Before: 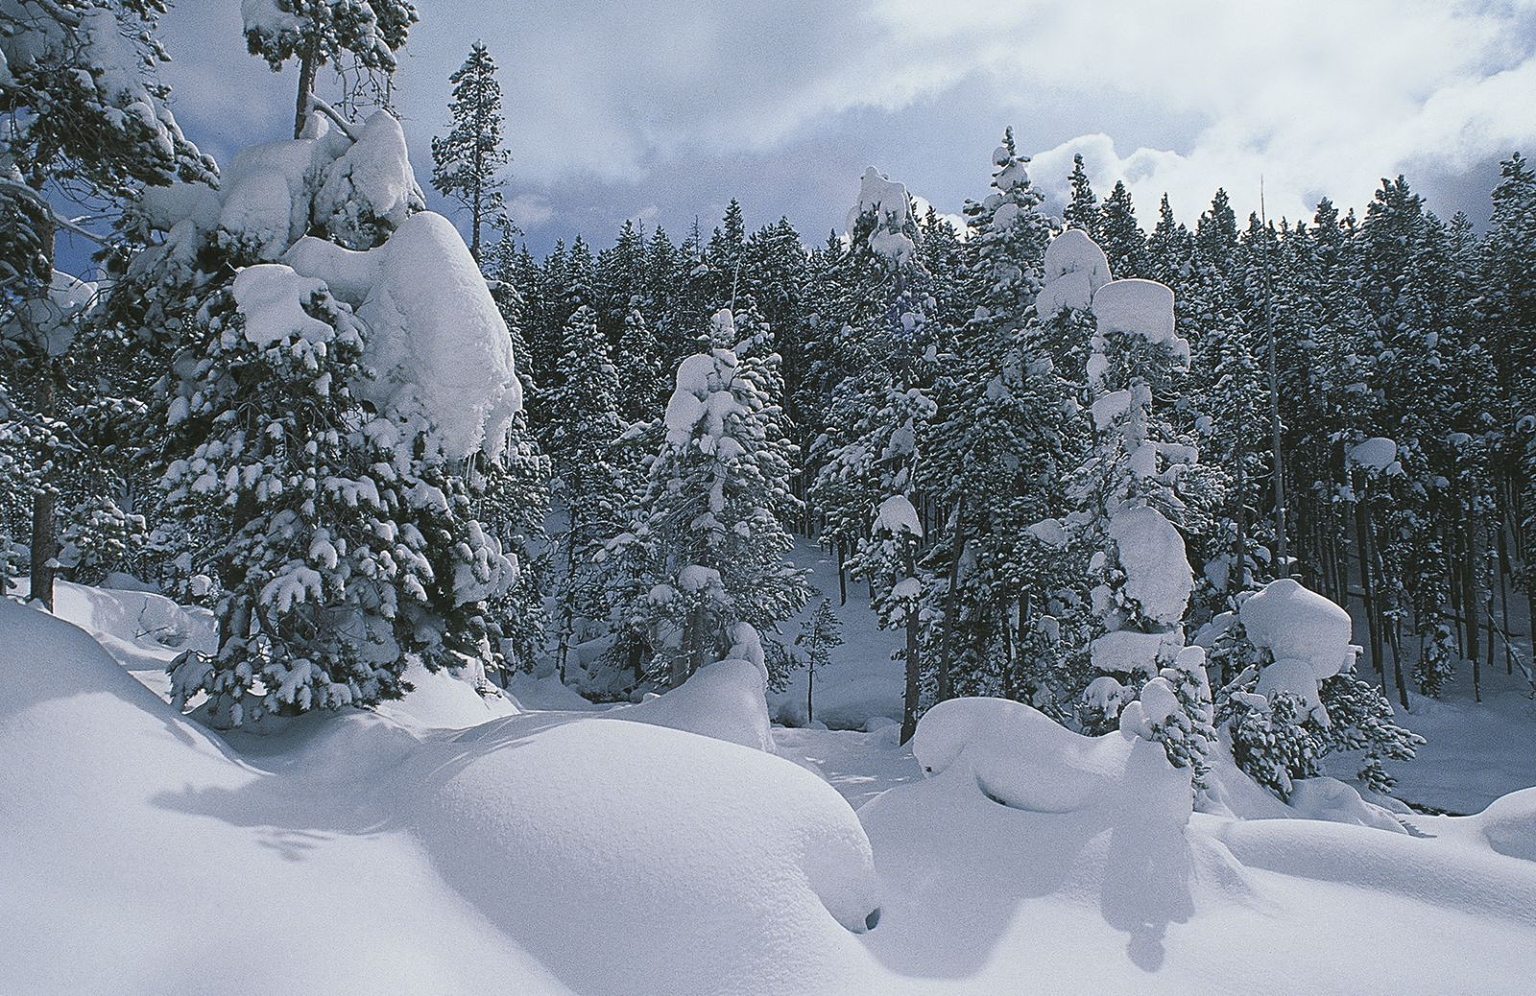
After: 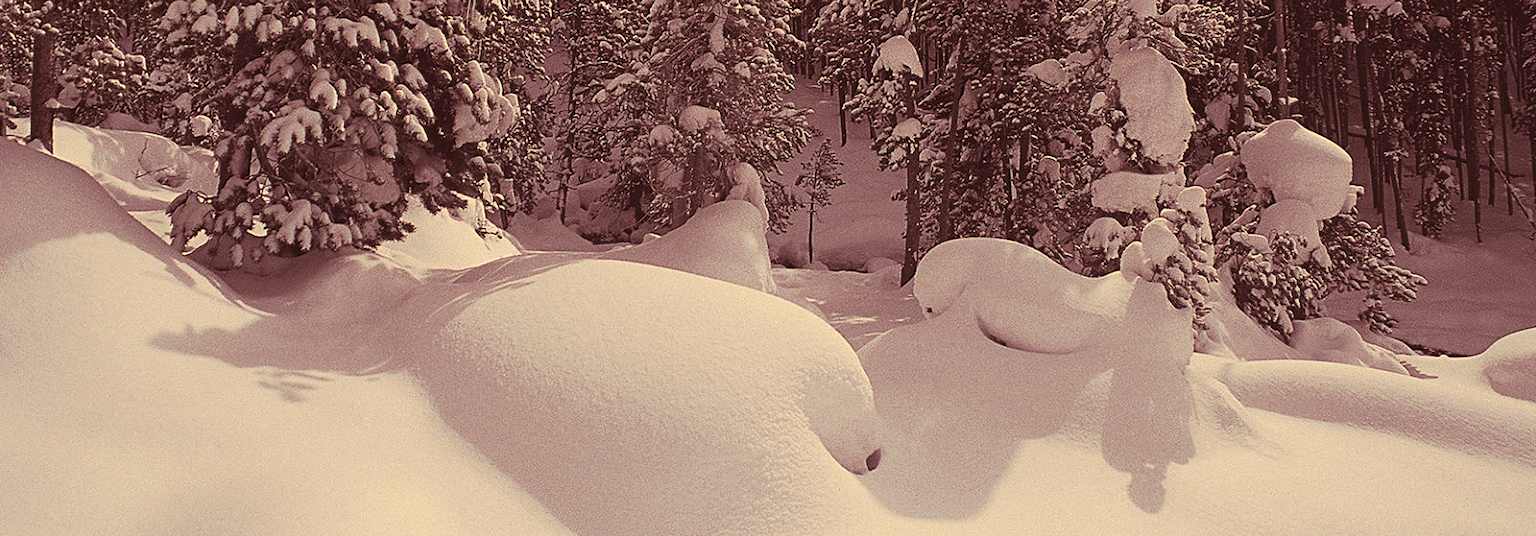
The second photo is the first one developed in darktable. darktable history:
color correction: highlights b* 3
crop and rotate: top 46.237%
split-toning: highlights › hue 187.2°, highlights › saturation 0.83, balance -68.05, compress 56.43%
white balance: red 1.138, green 0.996, blue 0.812
